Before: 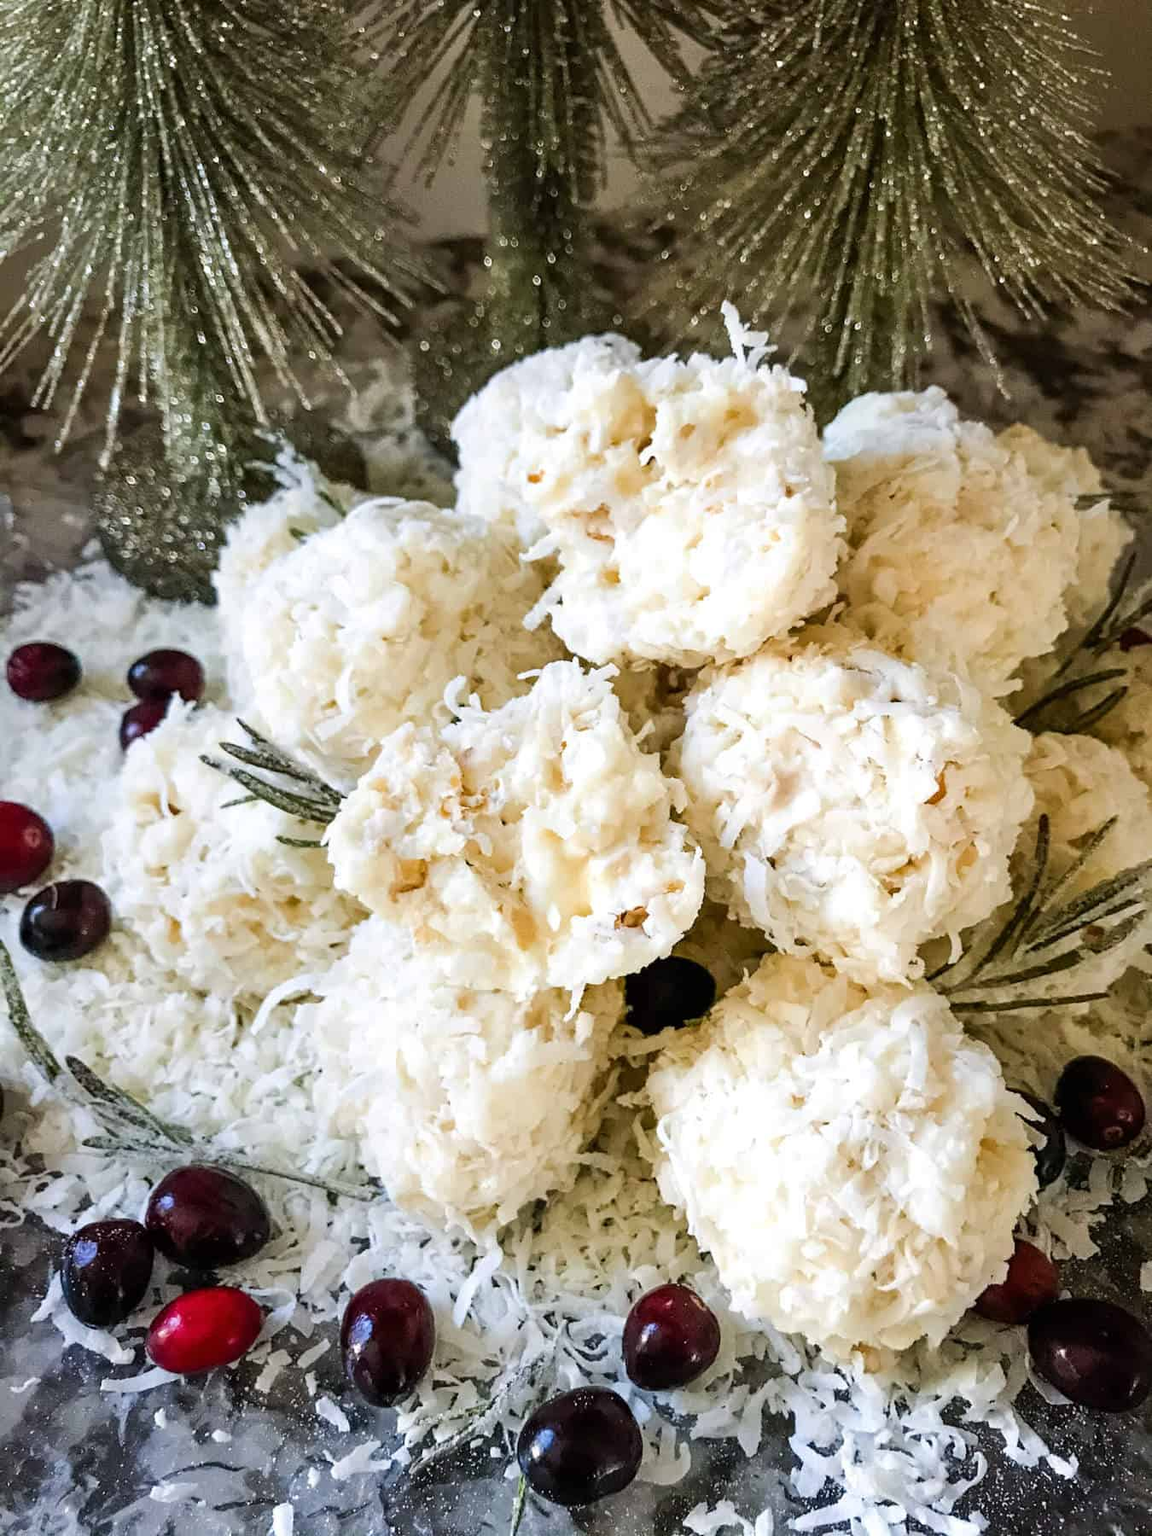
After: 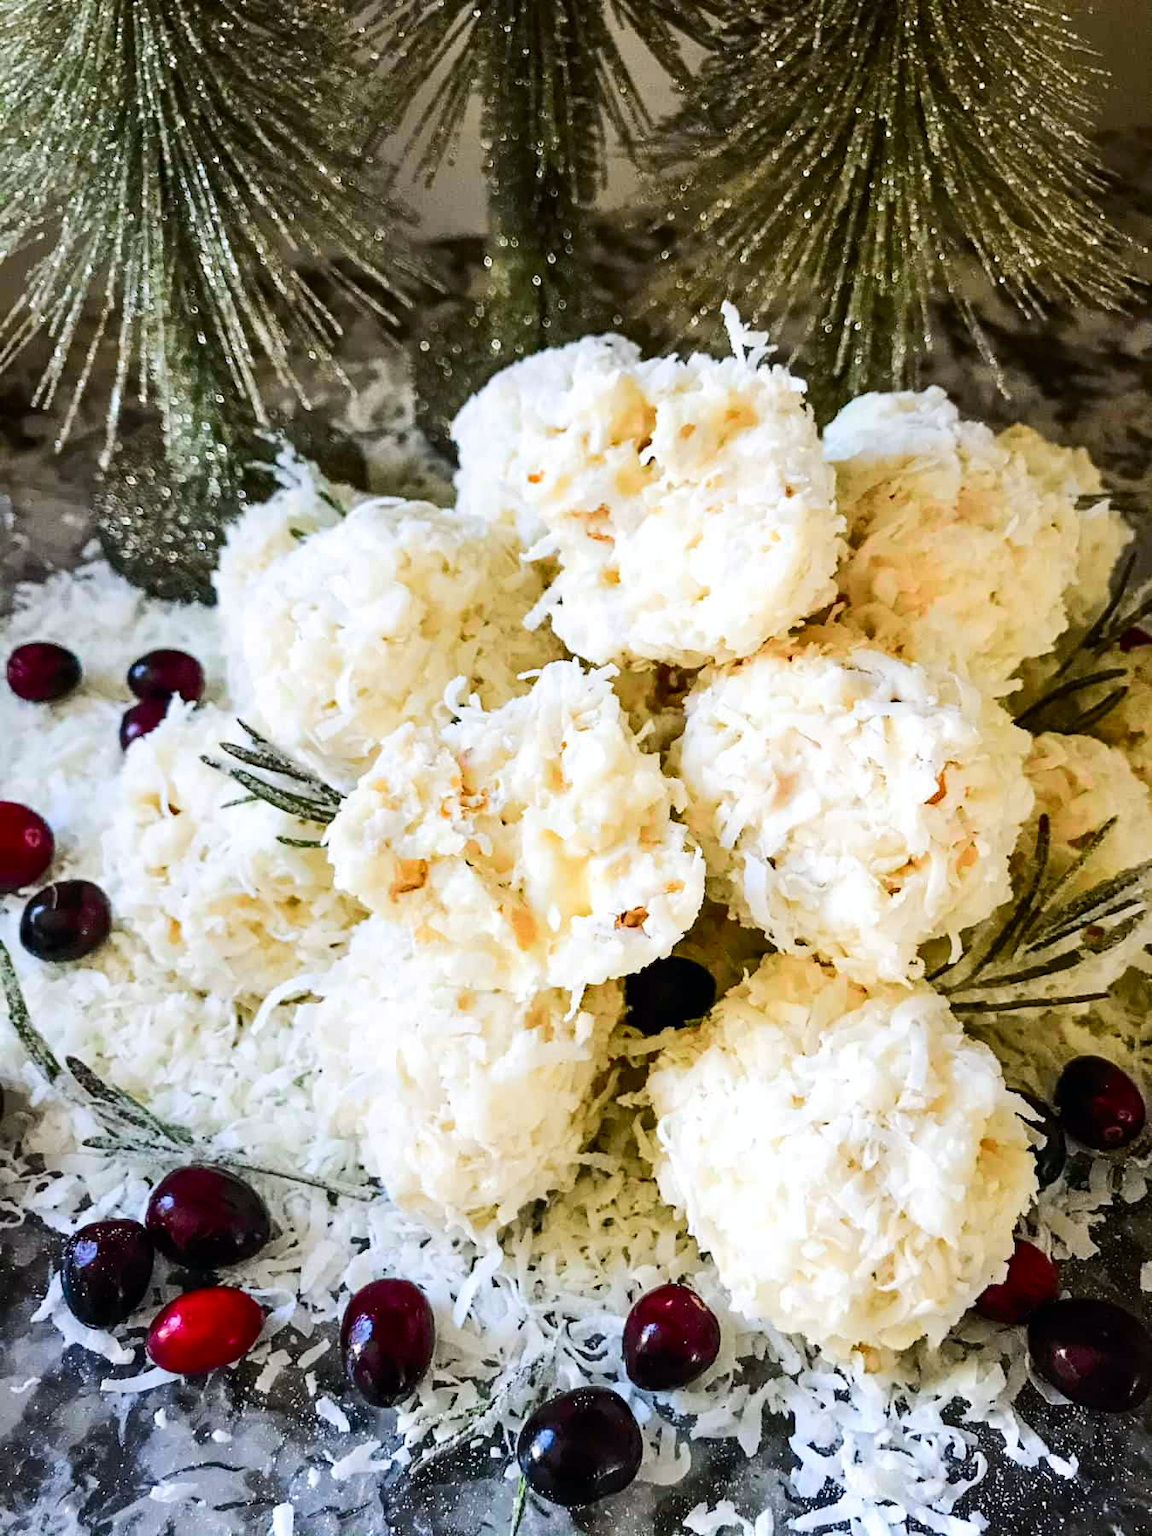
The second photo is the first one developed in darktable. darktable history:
tone equalizer: on, module defaults
tone curve: curves: ch0 [(0, 0) (0.126, 0.086) (0.338, 0.307) (0.494, 0.531) (0.703, 0.762) (1, 1)]; ch1 [(0, 0) (0.346, 0.324) (0.45, 0.426) (0.5, 0.5) (0.522, 0.517) (0.55, 0.578) (1, 1)]; ch2 [(0, 0) (0.44, 0.424) (0.501, 0.499) (0.554, 0.554) (0.622, 0.667) (0.707, 0.746) (1, 1)], color space Lab, independent channels, preserve colors none
